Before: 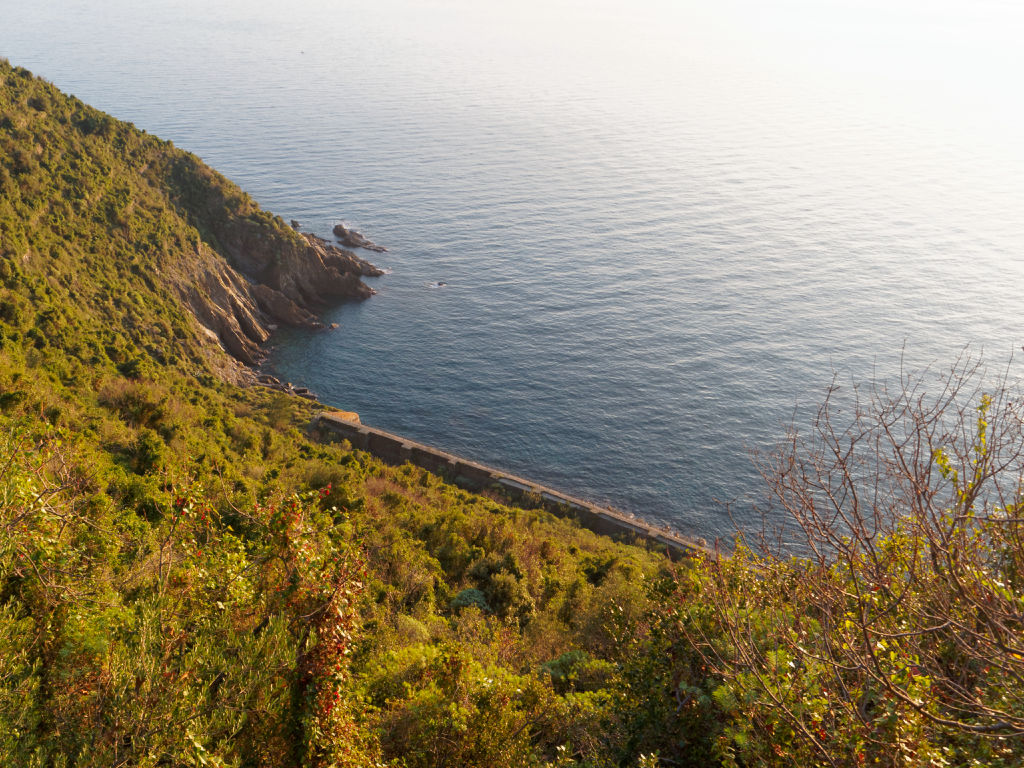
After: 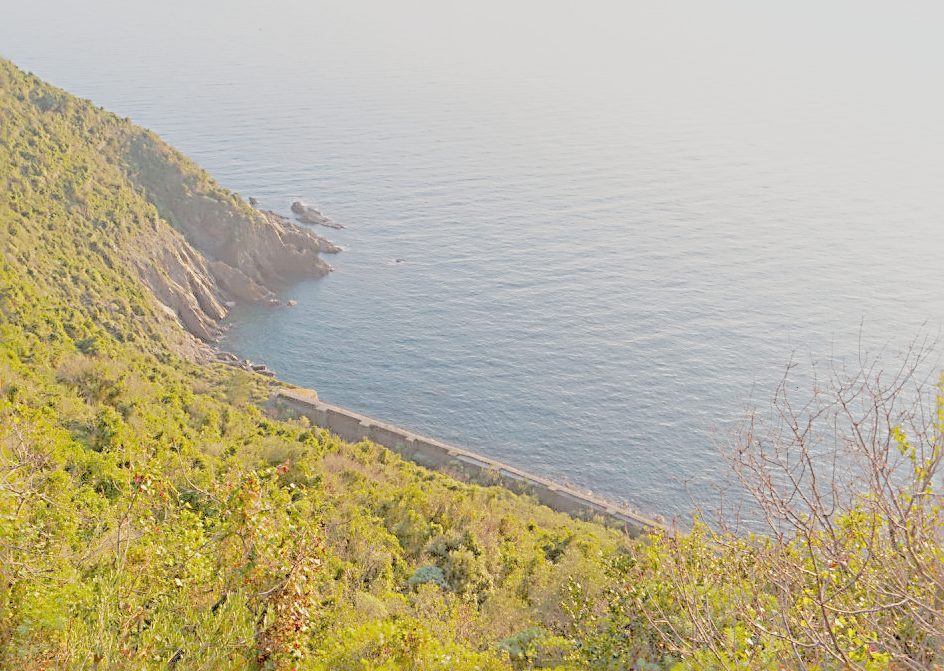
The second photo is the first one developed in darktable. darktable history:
crop: left 4.13%, top 3%, right 3.68%, bottom 9.53%
levels: levels [0, 0.467, 1]
sharpen: radius 3.56, amount 0.927, threshold 2
filmic rgb: hardness 4.17, contrast 0.84, color science v6 (2022)
